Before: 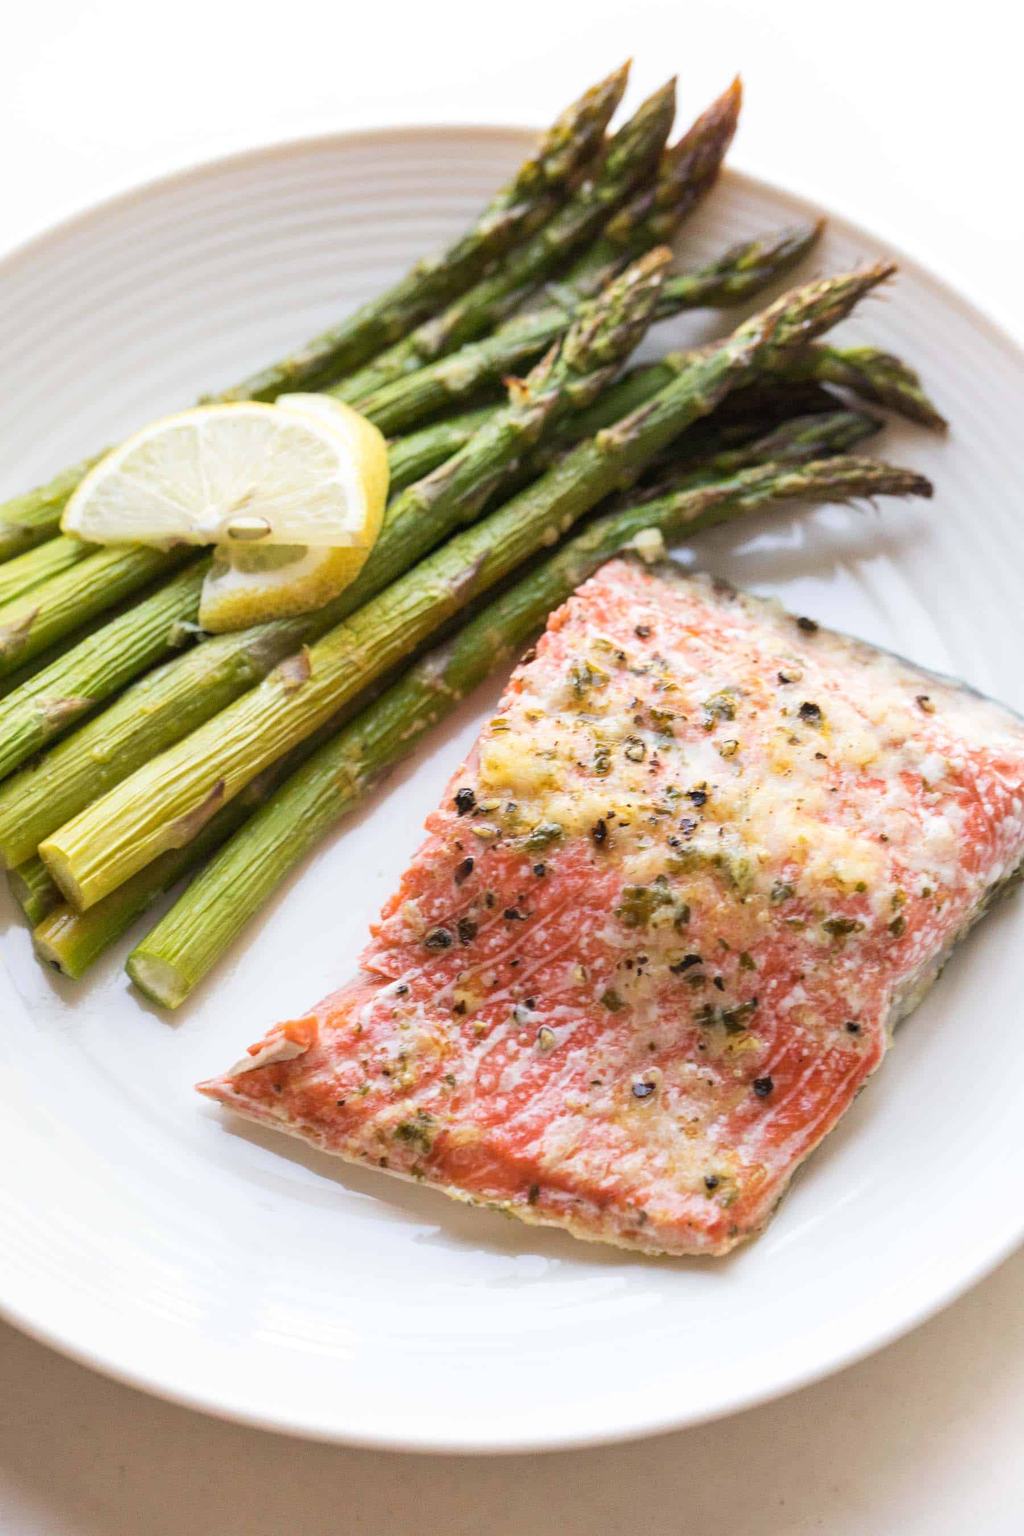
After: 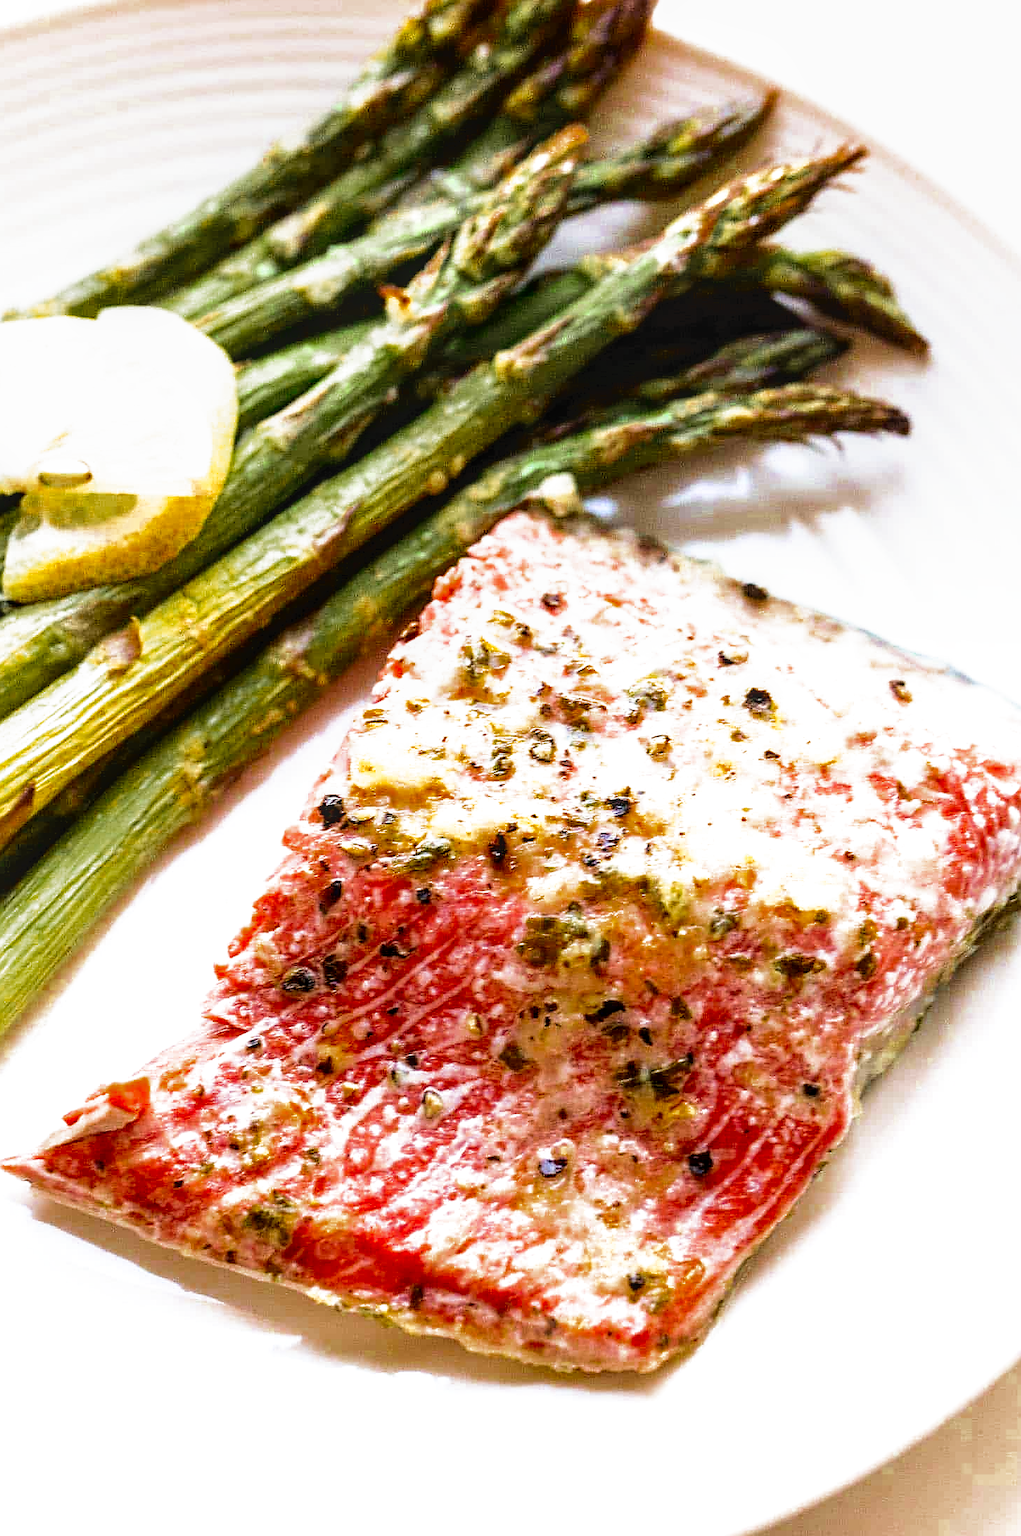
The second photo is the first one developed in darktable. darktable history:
filmic rgb: black relative exposure -8.25 EV, white relative exposure 2.2 EV, target white luminance 99.966%, hardness 7.2, latitude 74.37%, contrast 1.322, highlights saturation mix -2.46%, shadows ↔ highlights balance 29.86%, preserve chrominance no, color science v5 (2021)
local contrast: on, module defaults
tone curve: curves: ch0 [(0, 0) (0.003, 0.023) (0.011, 0.025) (0.025, 0.029) (0.044, 0.047) (0.069, 0.079) (0.1, 0.113) (0.136, 0.152) (0.177, 0.199) (0.224, 0.26) (0.277, 0.333) (0.335, 0.404) (0.399, 0.48) (0.468, 0.559) (0.543, 0.635) (0.623, 0.713) (0.709, 0.797) (0.801, 0.879) (0.898, 0.953) (1, 1)], color space Lab, independent channels
color zones: curves: ch0 [(0.11, 0.396) (0.195, 0.36) (0.25, 0.5) (0.303, 0.412) (0.357, 0.544) (0.75, 0.5) (0.967, 0.328)]; ch1 [(0, 0.468) (0.112, 0.512) (0.202, 0.6) (0.25, 0.5) (0.307, 0.352) (0.357, 0.544) (0.75, 0.5) (0.963, 0.524)]
contrast brightness saturation: contrast 0.081, saturation 0.204
crop: left 19.255%, top 9.489%, bottom 9.615%
velvia: strength 17.37%
sharpen: radius 1.421, amount 1.259, threshold 0.745
